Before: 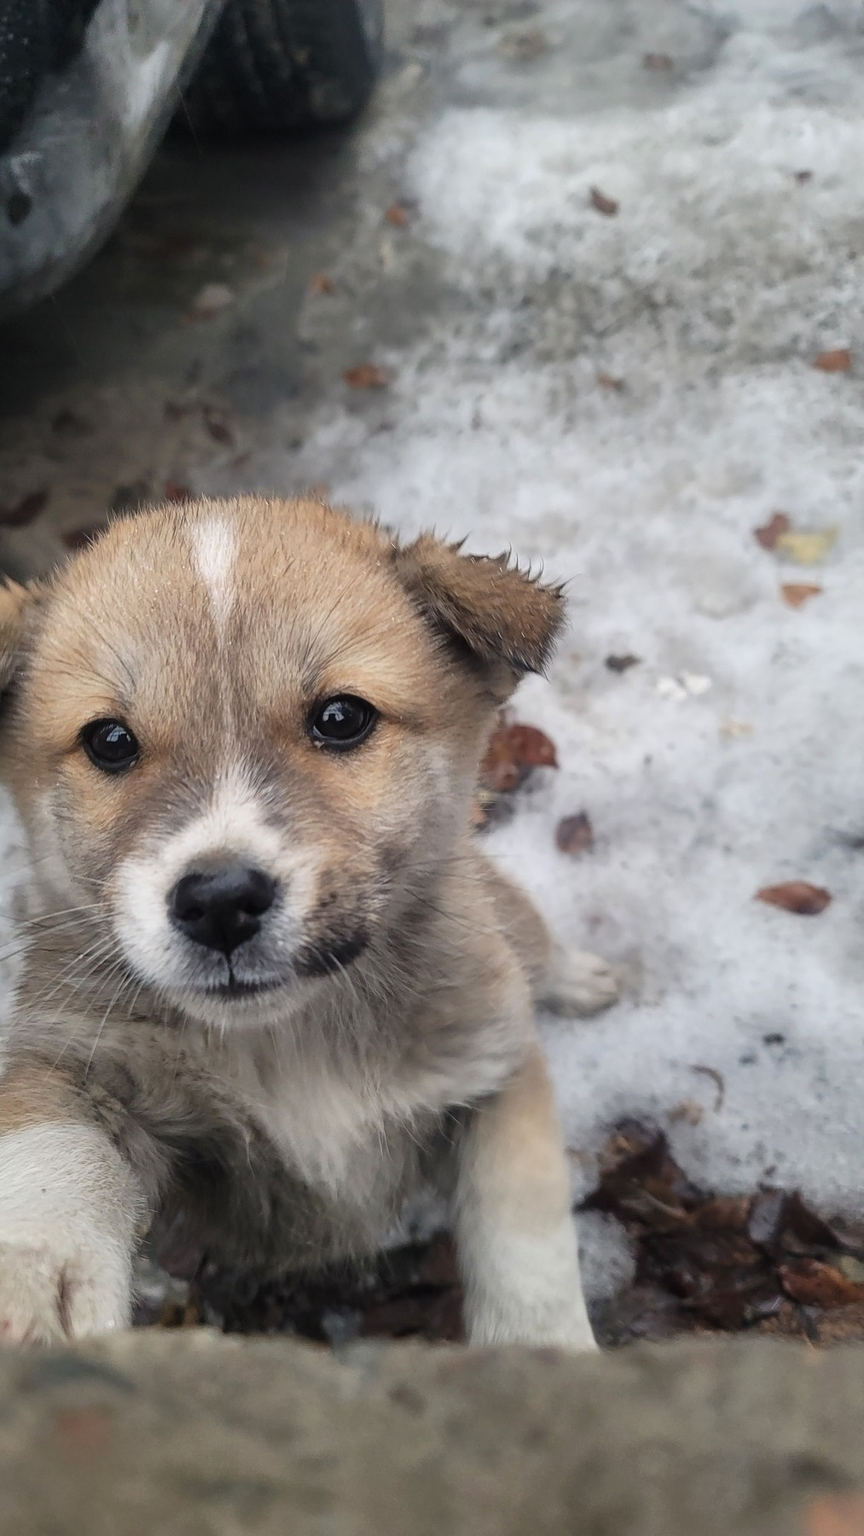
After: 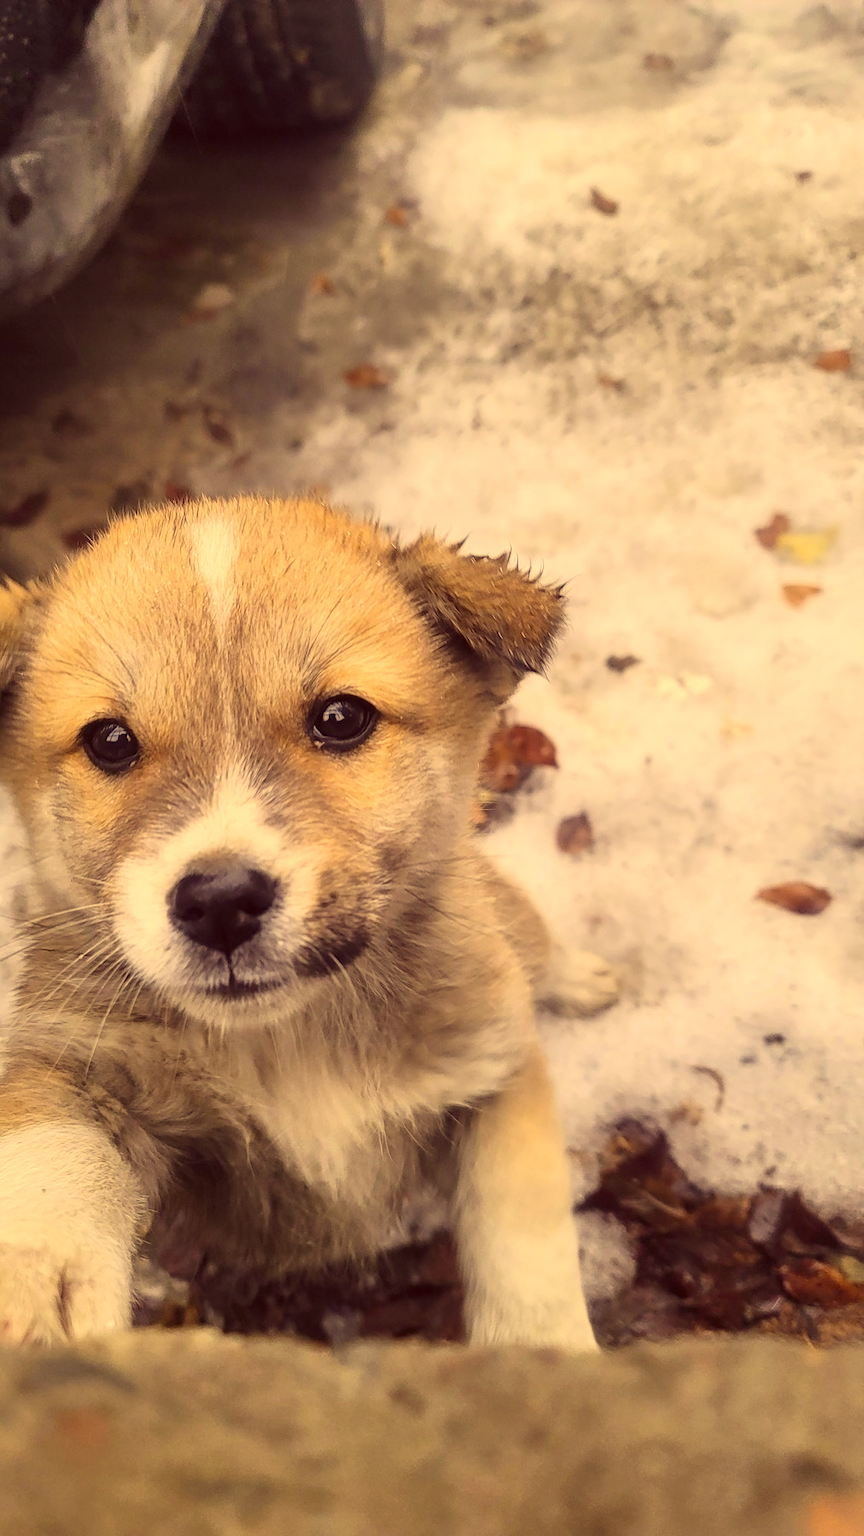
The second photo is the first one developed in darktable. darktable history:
contrast brightness saturation: contrast 0.204, brightness 0.156, saturation 0.218
color correction: highlights a* 9.81, highlights b* 39.38, shadows a* 14.9, shadows b* 3.32
